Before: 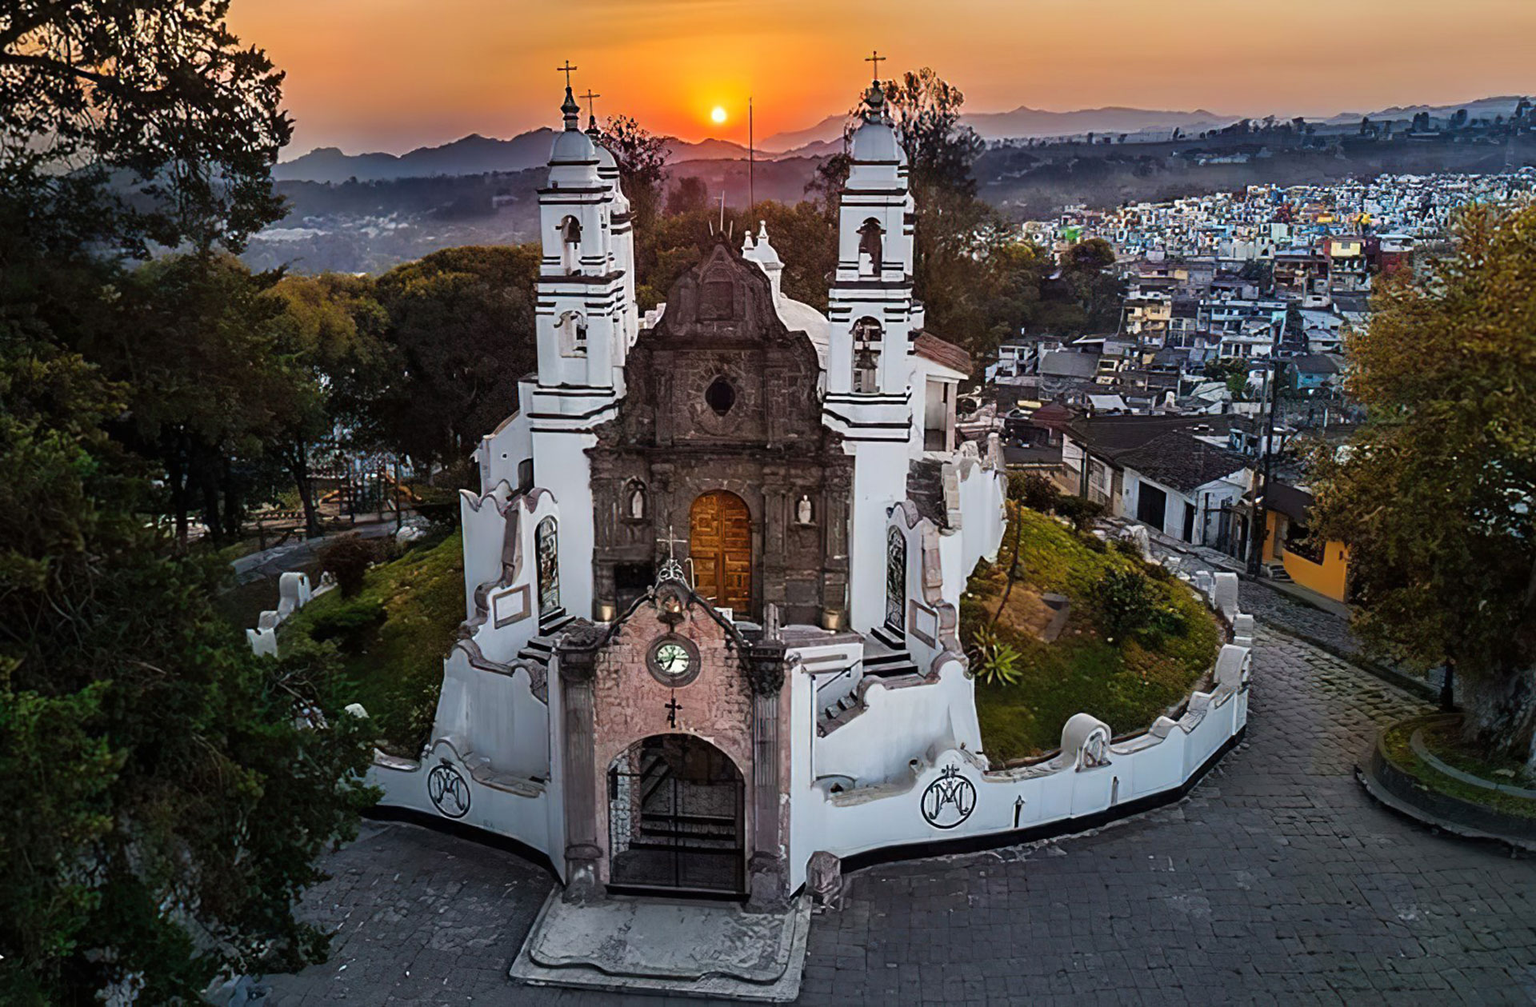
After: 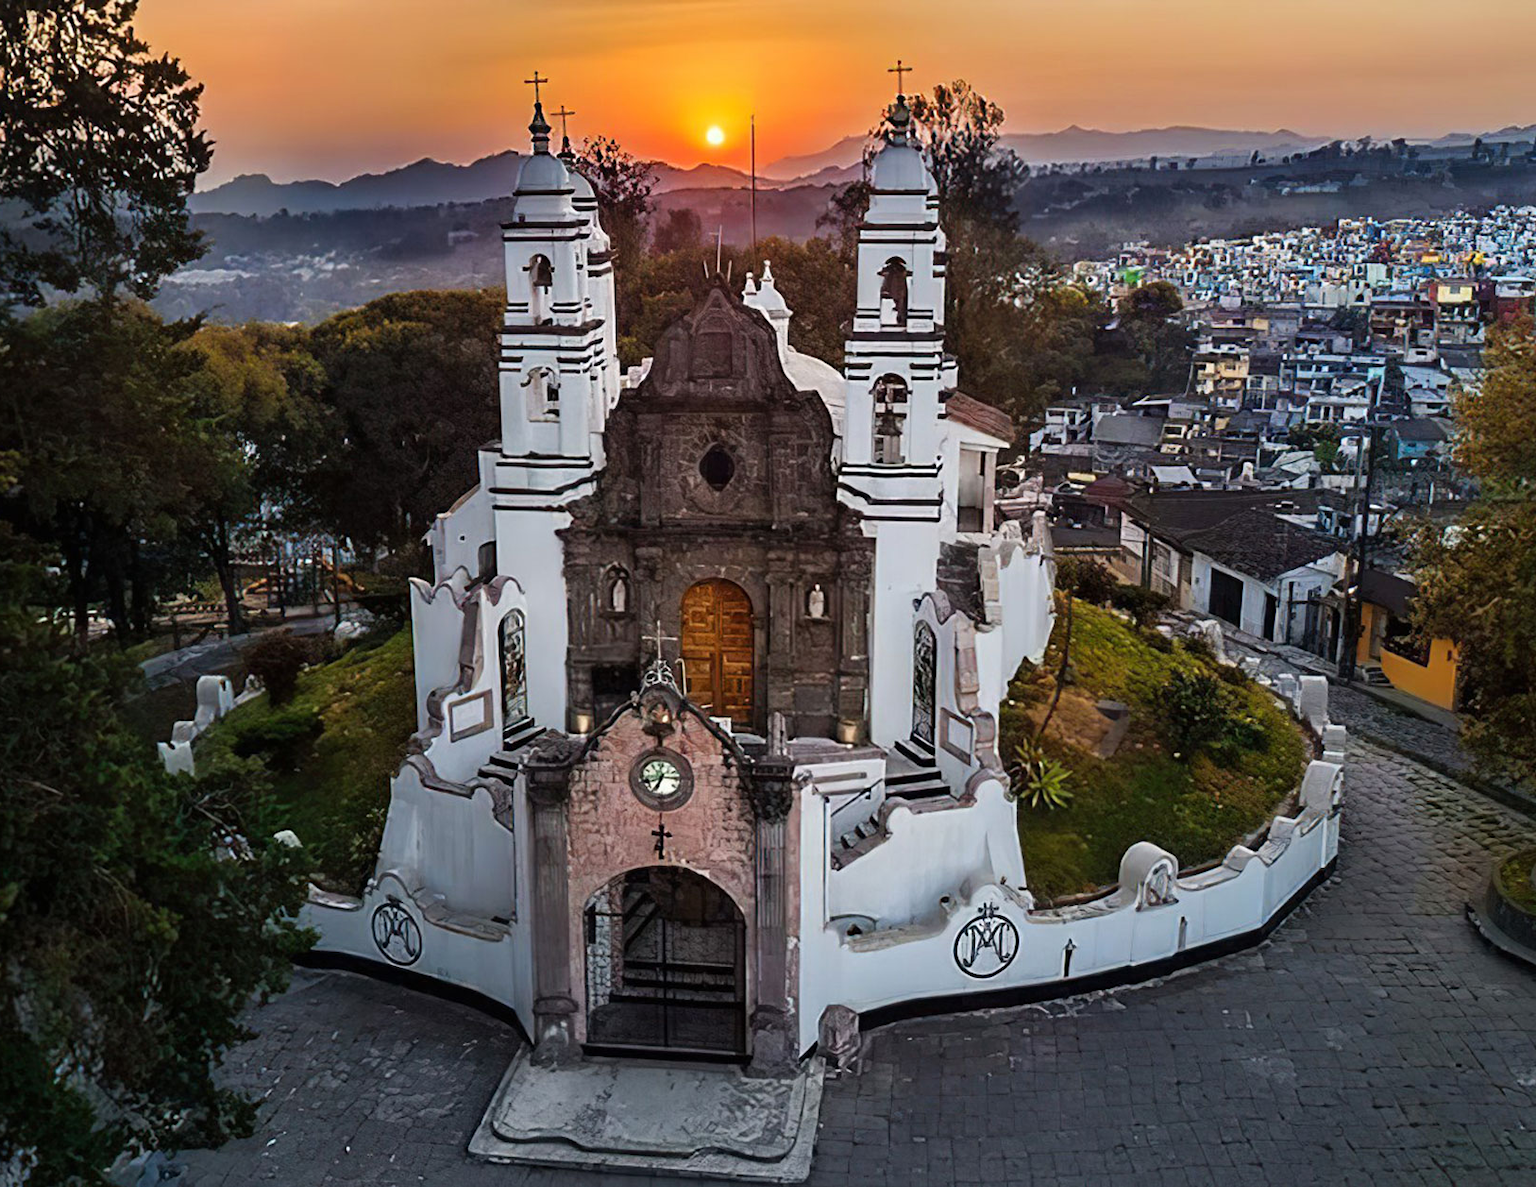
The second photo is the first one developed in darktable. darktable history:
crop: left 7.39%, right 7.82%
